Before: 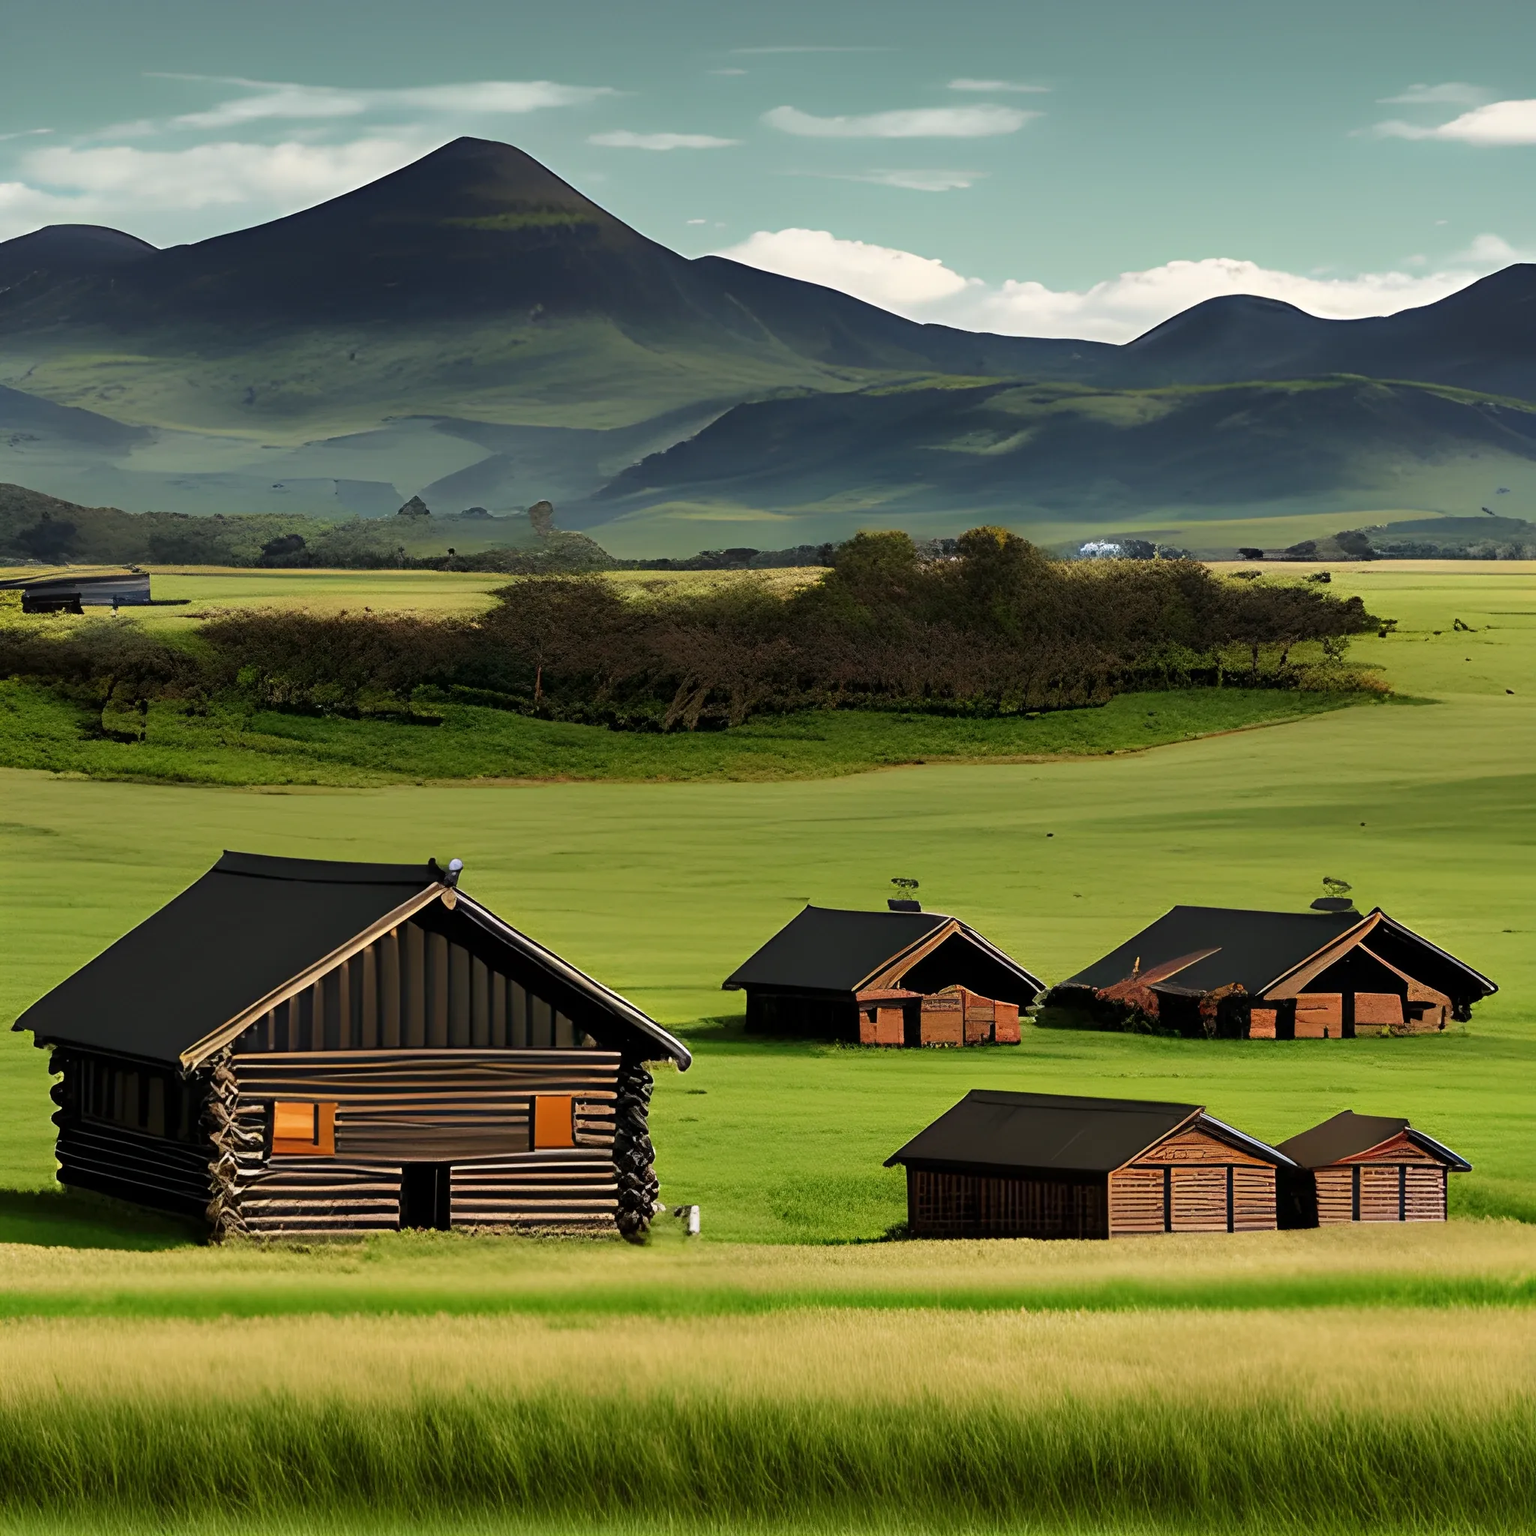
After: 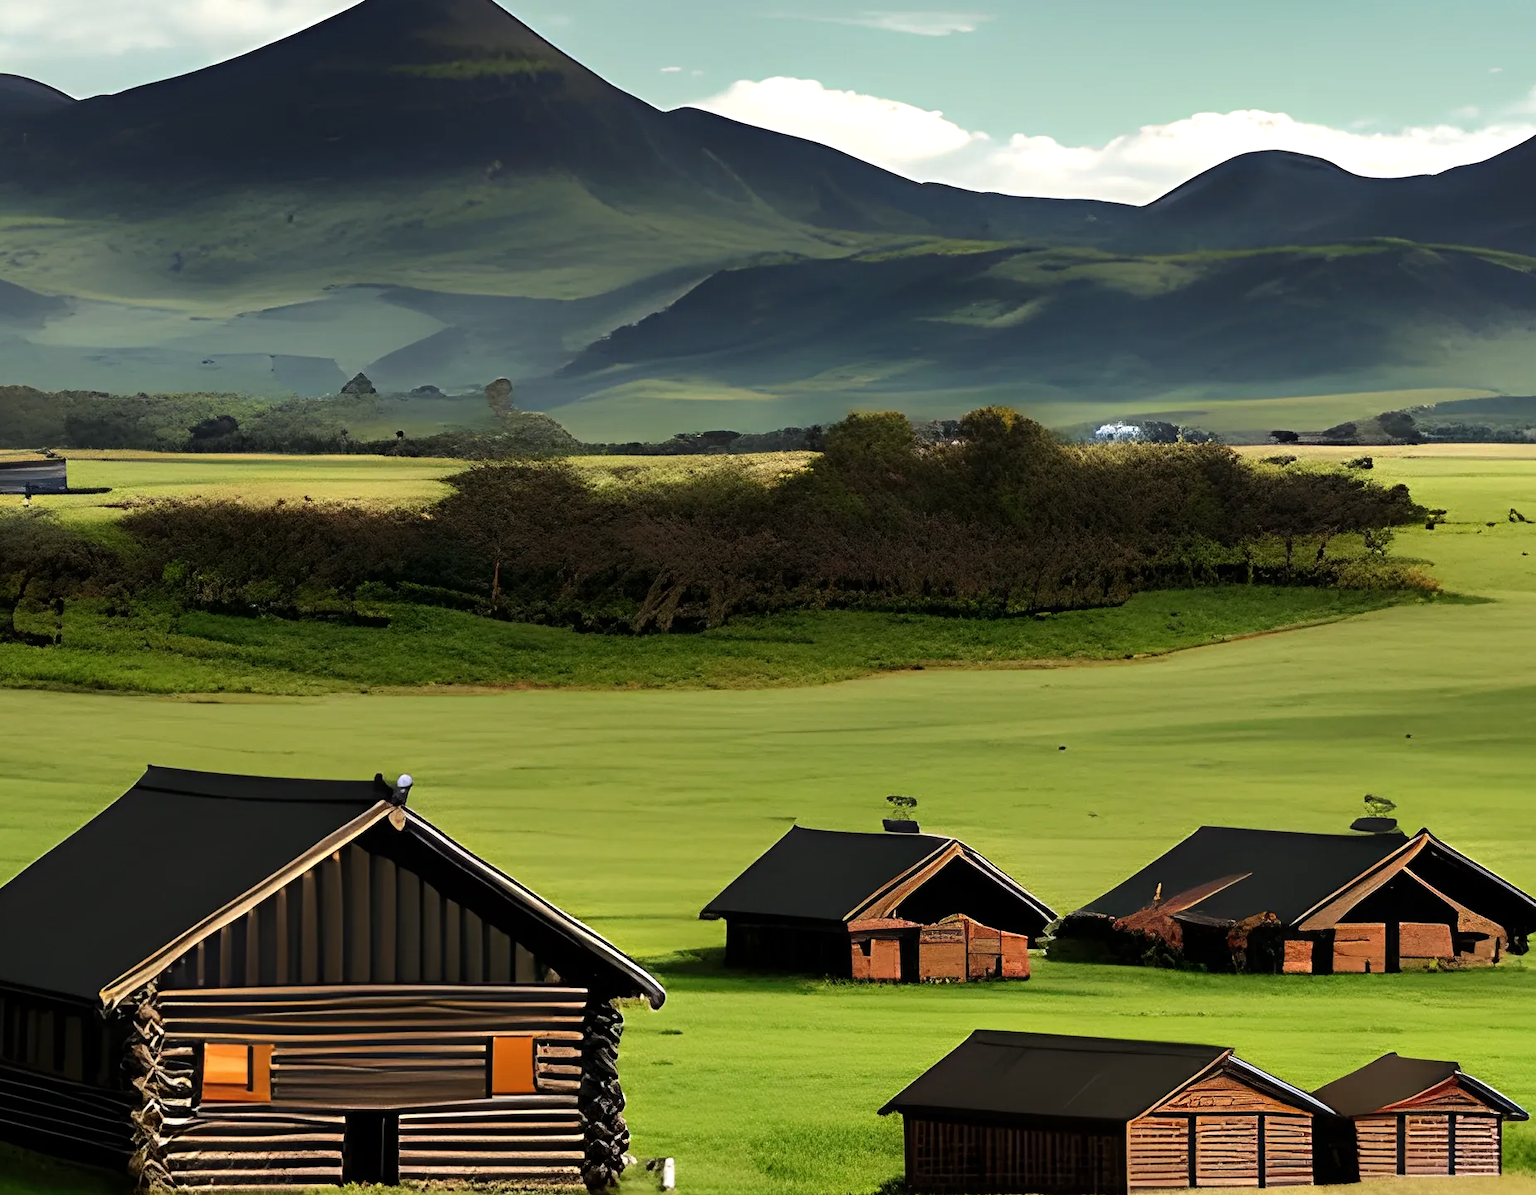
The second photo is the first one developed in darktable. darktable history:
crop: left 5.861%, top 10.382%, right 3.724%, bottom 19.218%
tone equalizer: -8 EV -0.405 EV, -7 EV -0.377 EV, -6 EV -0.332 EV, -5 EV -0.219 EV, -3 EV 0.24 EV, -2 EV 0.323 EV, -1 EV 0.384 EV, +0 EV 0.419 EV, edges refinement/feathering 500, mask exposure compensation -1.57 EV, preserve details guided filter
